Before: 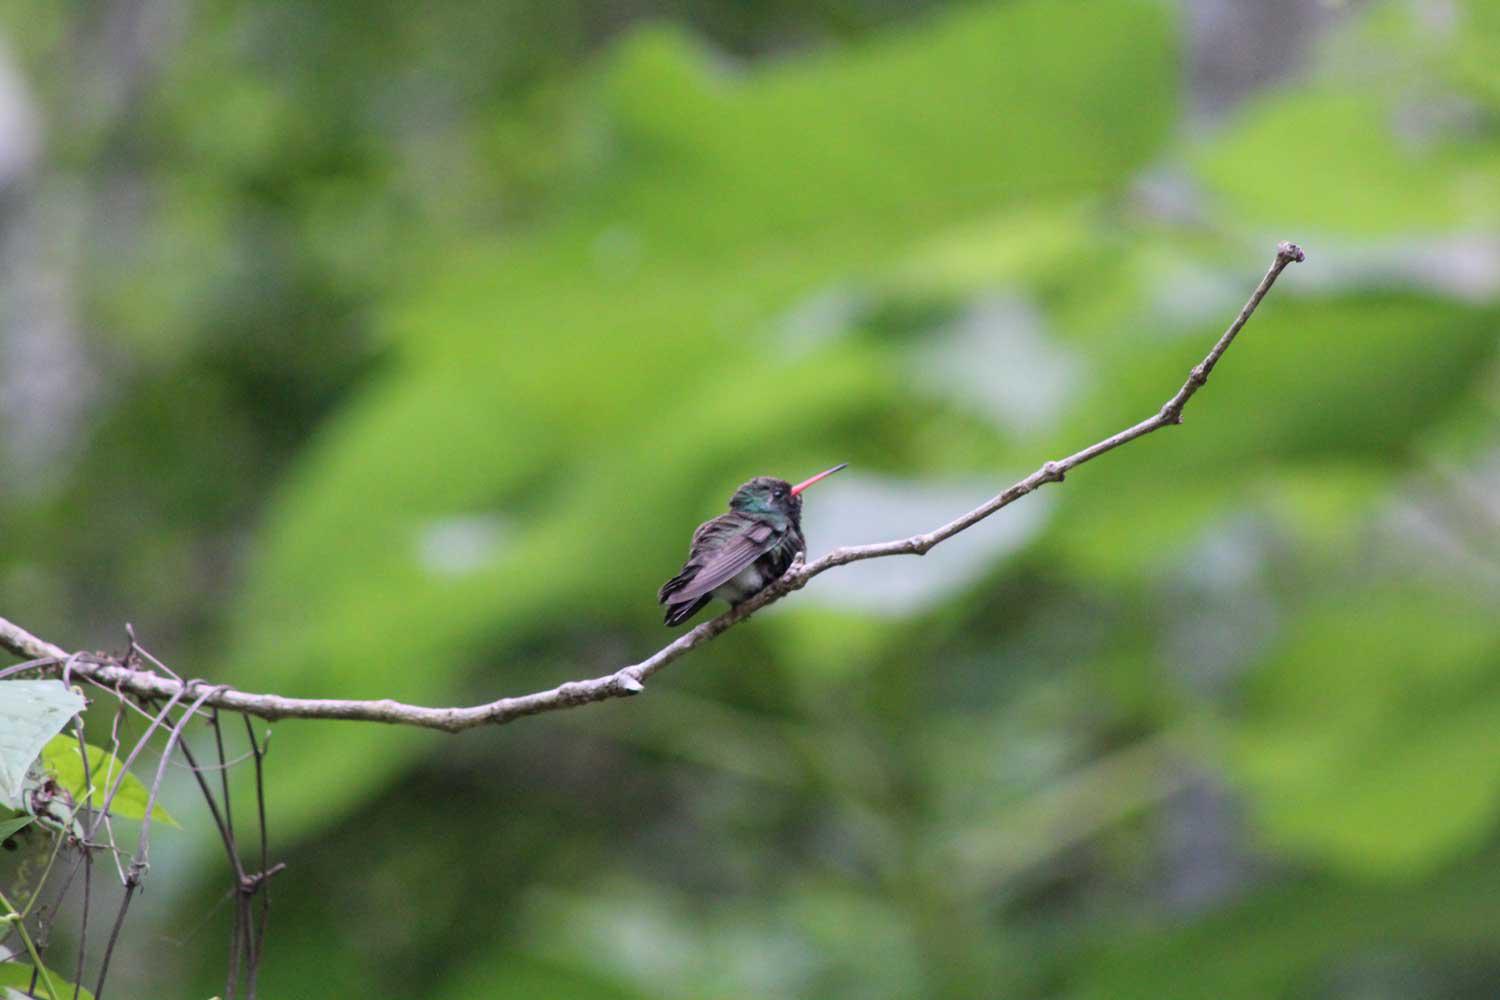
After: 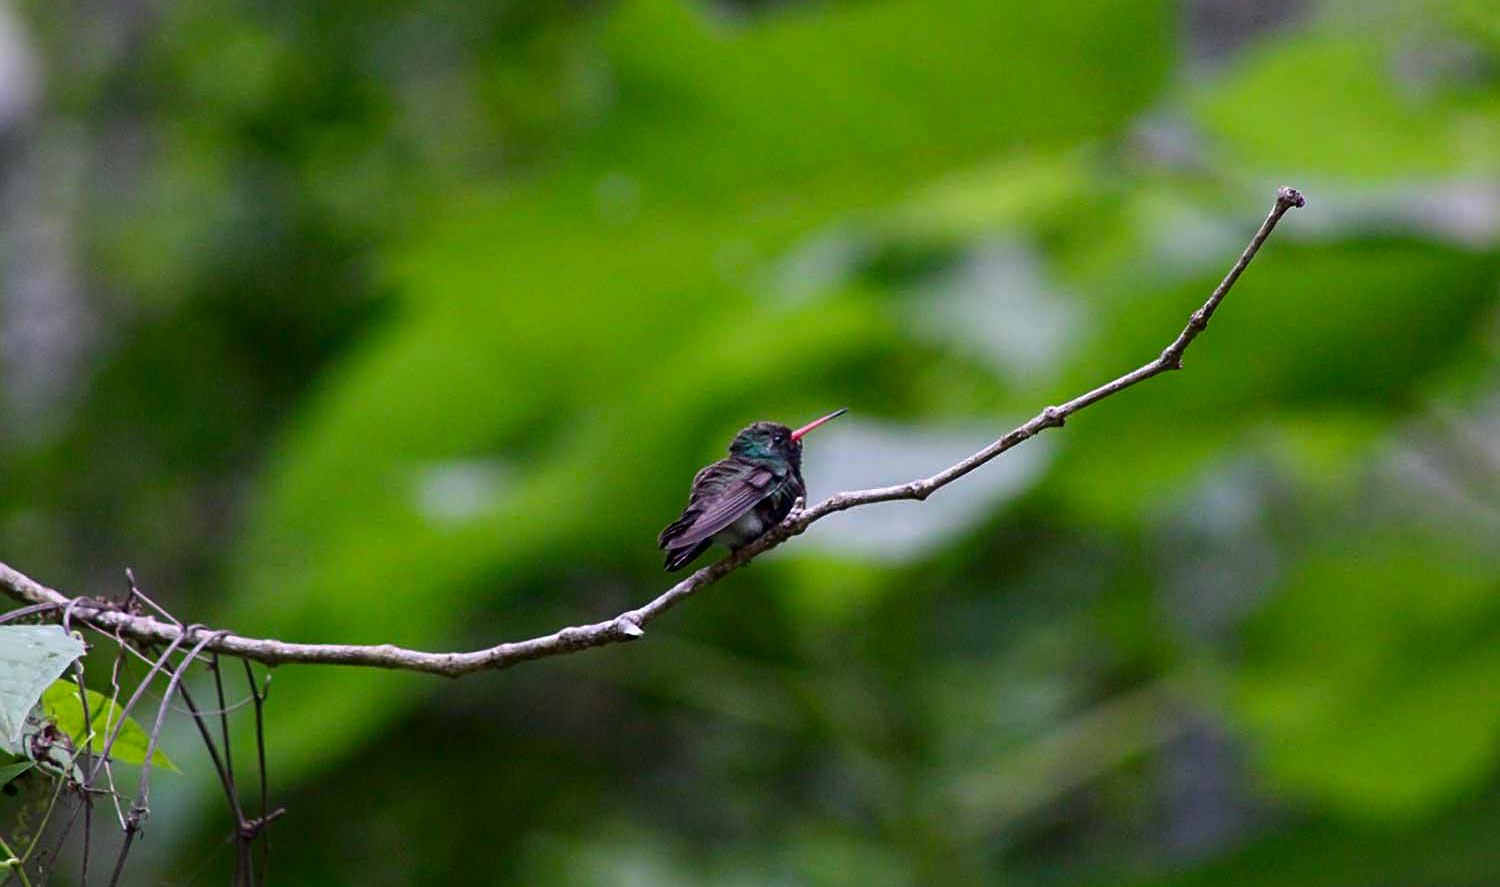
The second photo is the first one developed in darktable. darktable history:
crop and rotate: top 5.521%, bottom 5.741%
sharpen: on, module defaults
contrast brightness saturation: brightness -0.255, saturation 0.196
